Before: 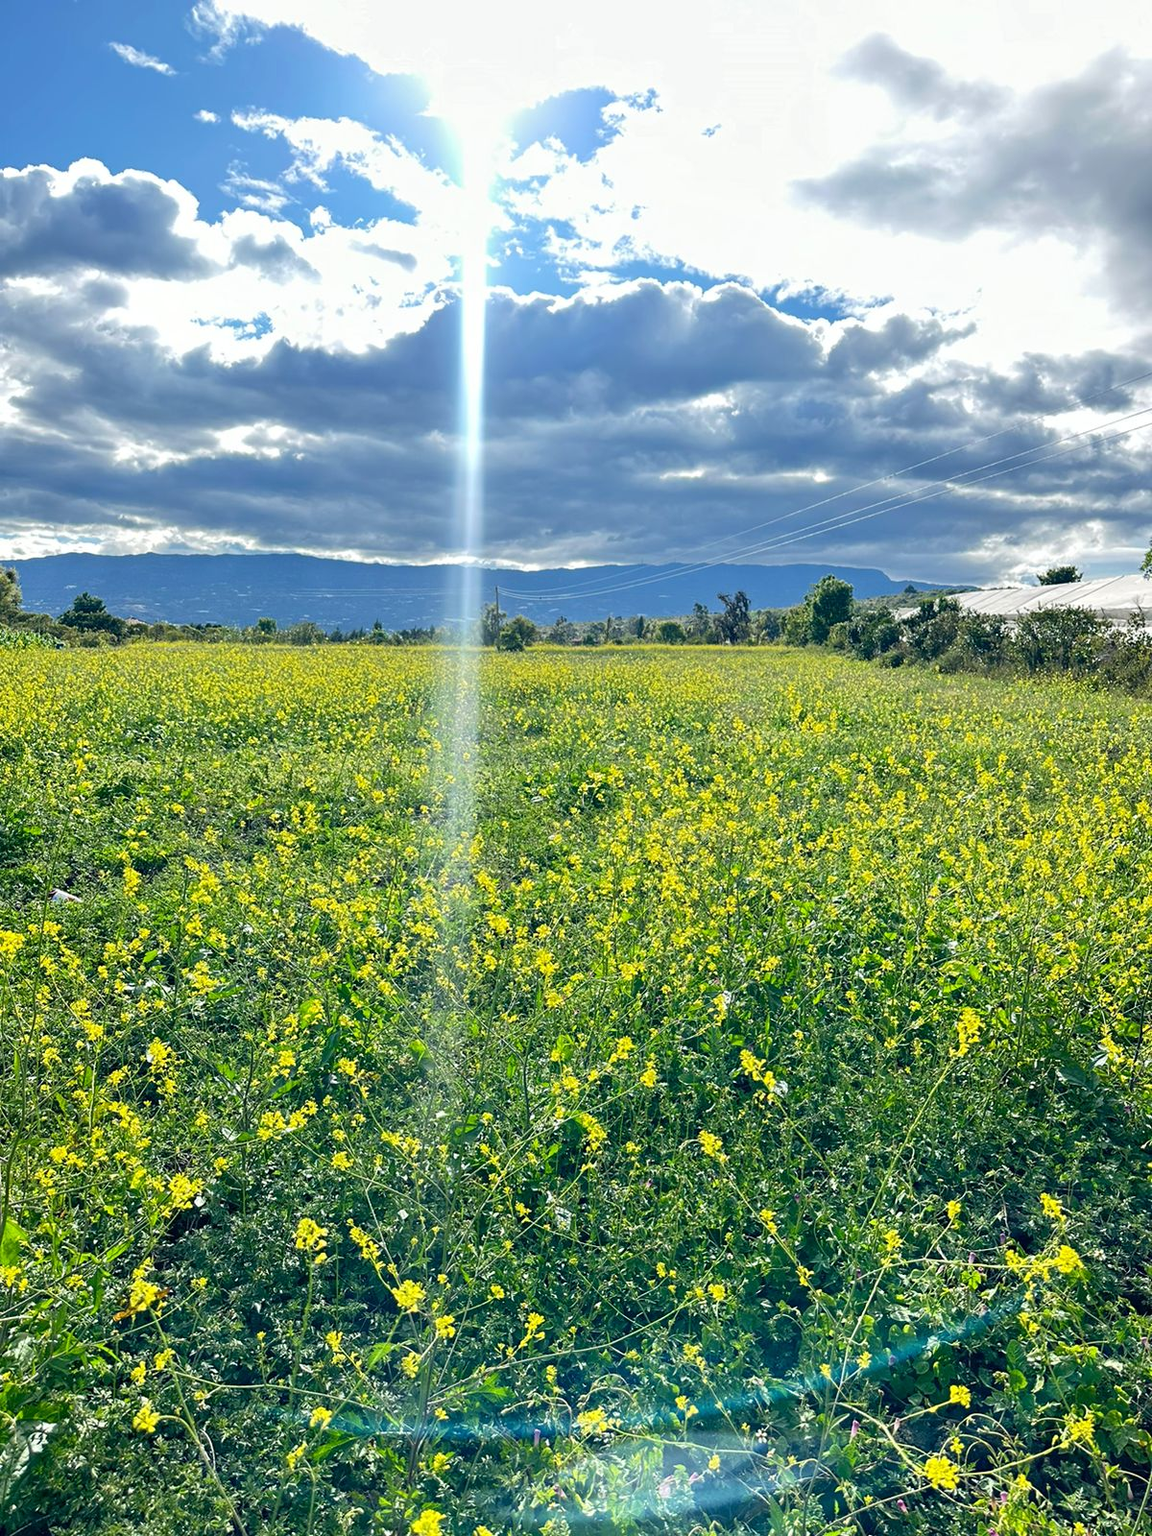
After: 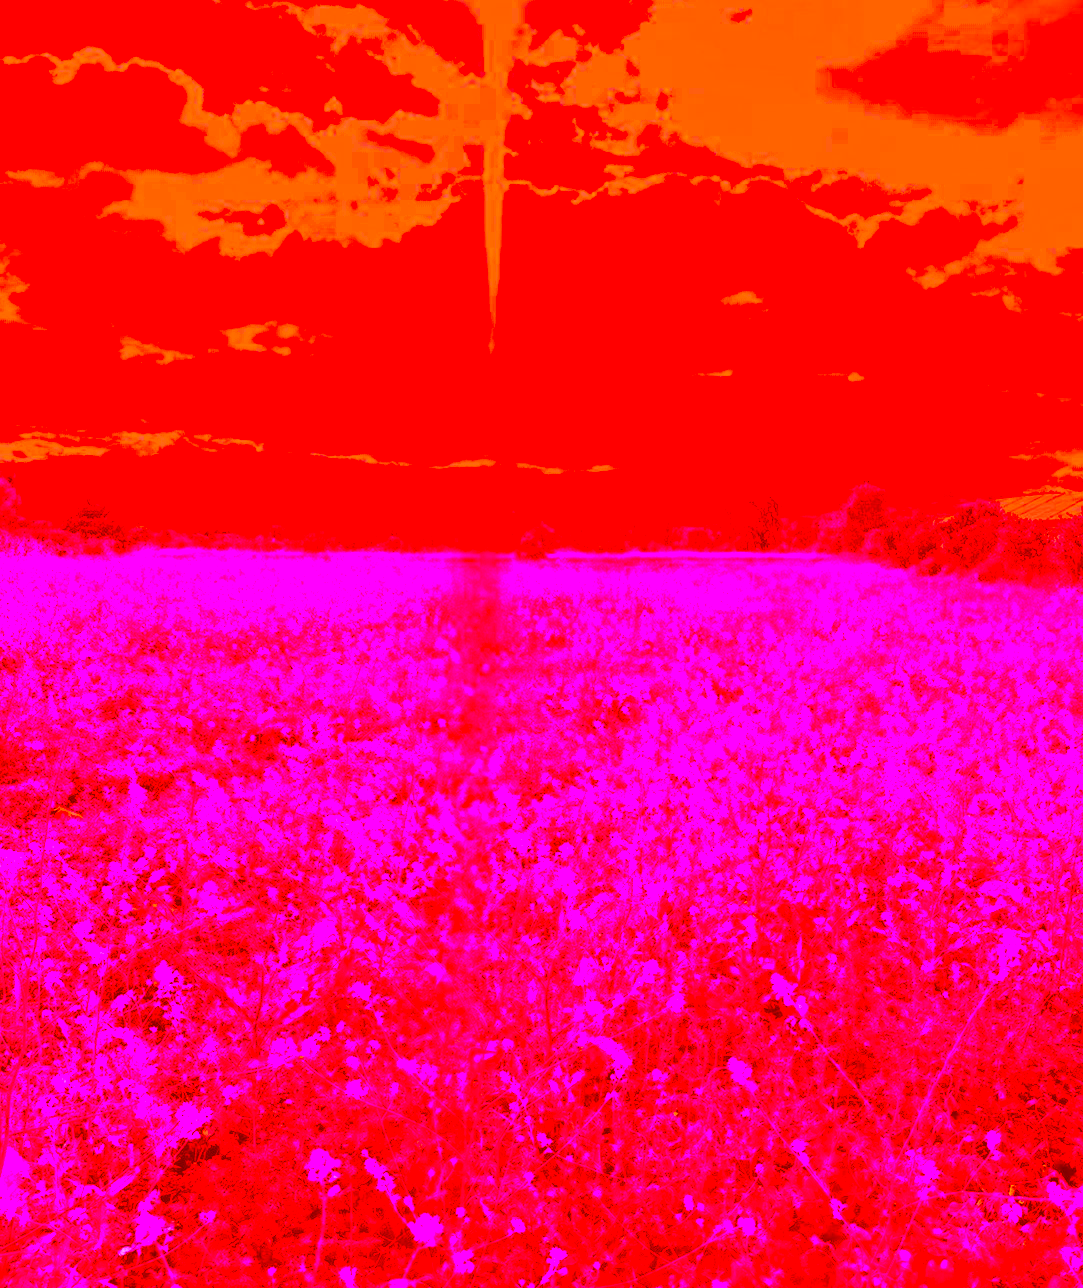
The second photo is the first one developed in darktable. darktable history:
crop: top 7.55%, right 9.727%, bottom 11.947%
contrast brightness saturation: contrast 0.139, brightness 0.226
color correction: highlights a* -39.17, highlights b* -39.51, shadows a* -39.35, shadows b* -39.47, saturation -2.96
